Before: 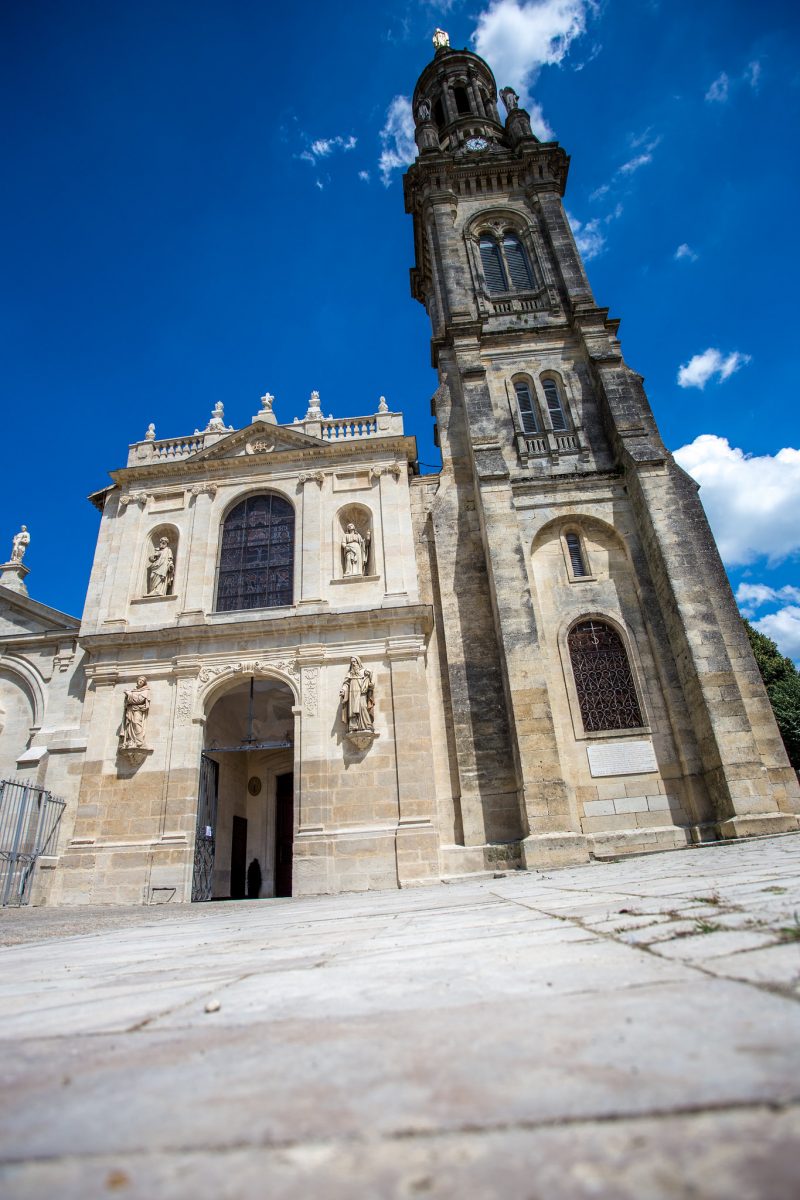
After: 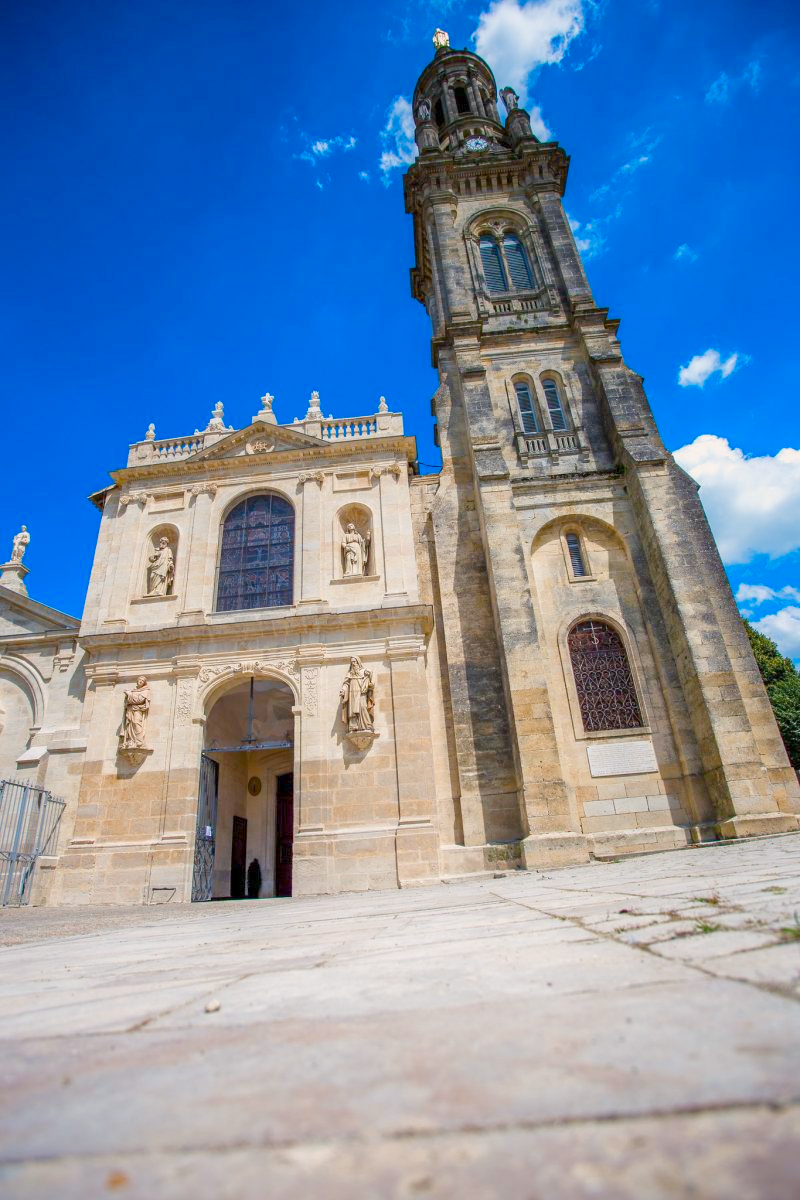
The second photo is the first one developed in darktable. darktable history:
color balance rgb: shadows lift › chroma 1.031%, shadows lift › hue 242.65°, highlights gain › chroma 1.114%, highlights gain › hue 60.12°, perceptual saturation grading › global saturation 34.913%, perceptual saturation grading › highlights -29.804%, perceptual saturation grading › shadows 34.703%, hue shift -4.5°, perceptual brilliance grading › global brilliance 9.83%, perceptual brilliance grading › shadows 15.102%, contrast -21.204%
